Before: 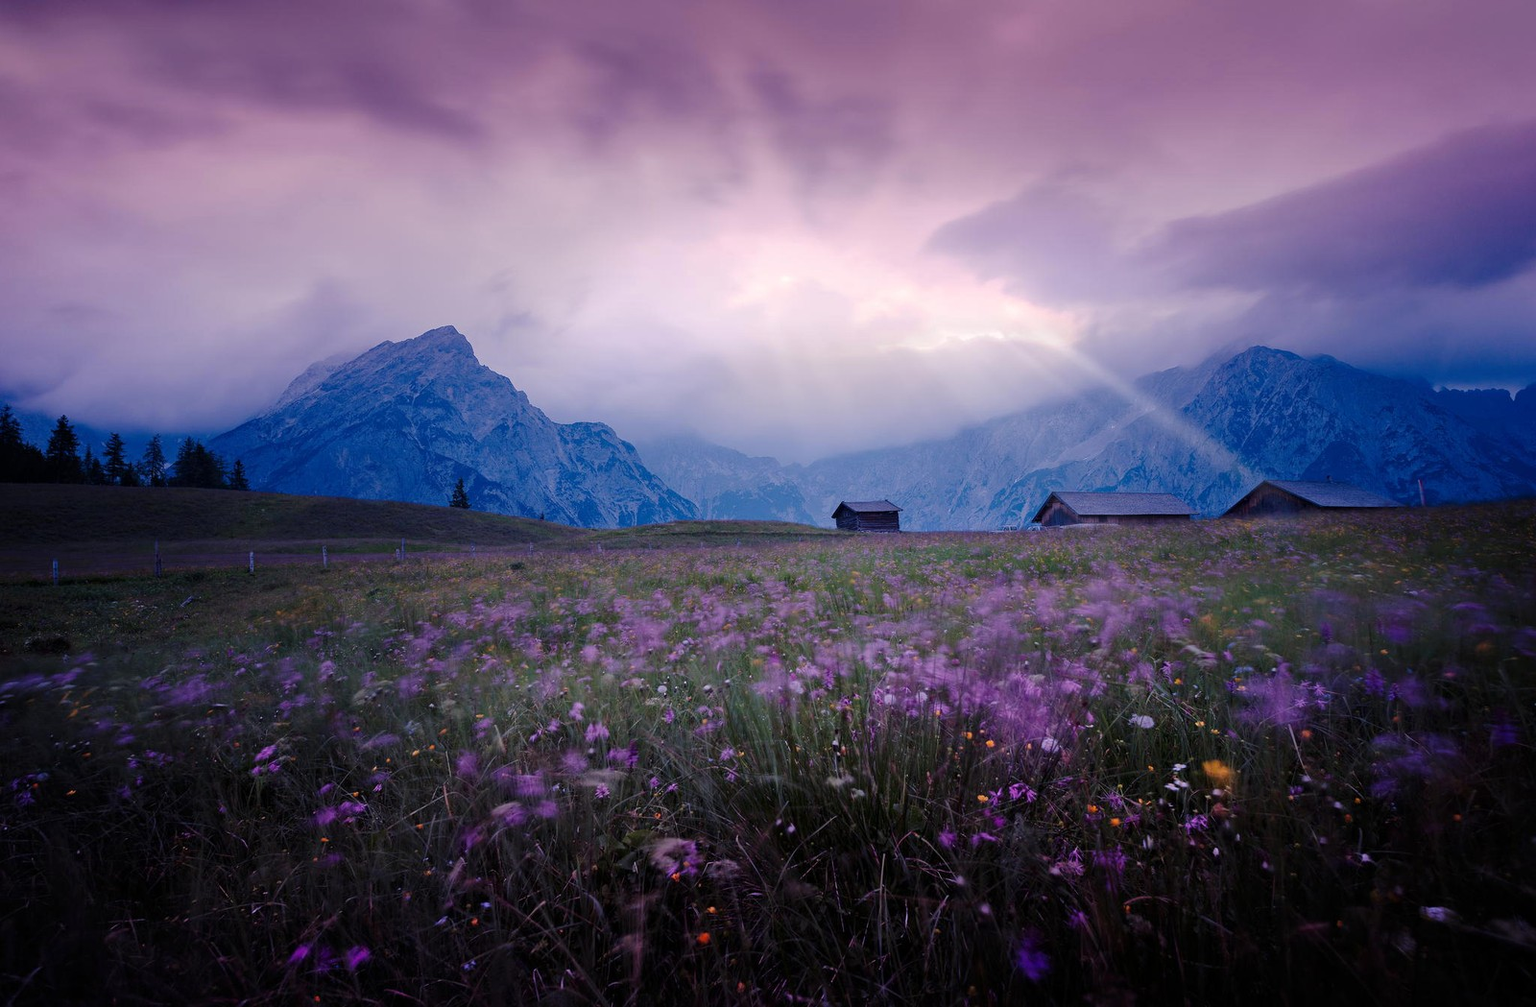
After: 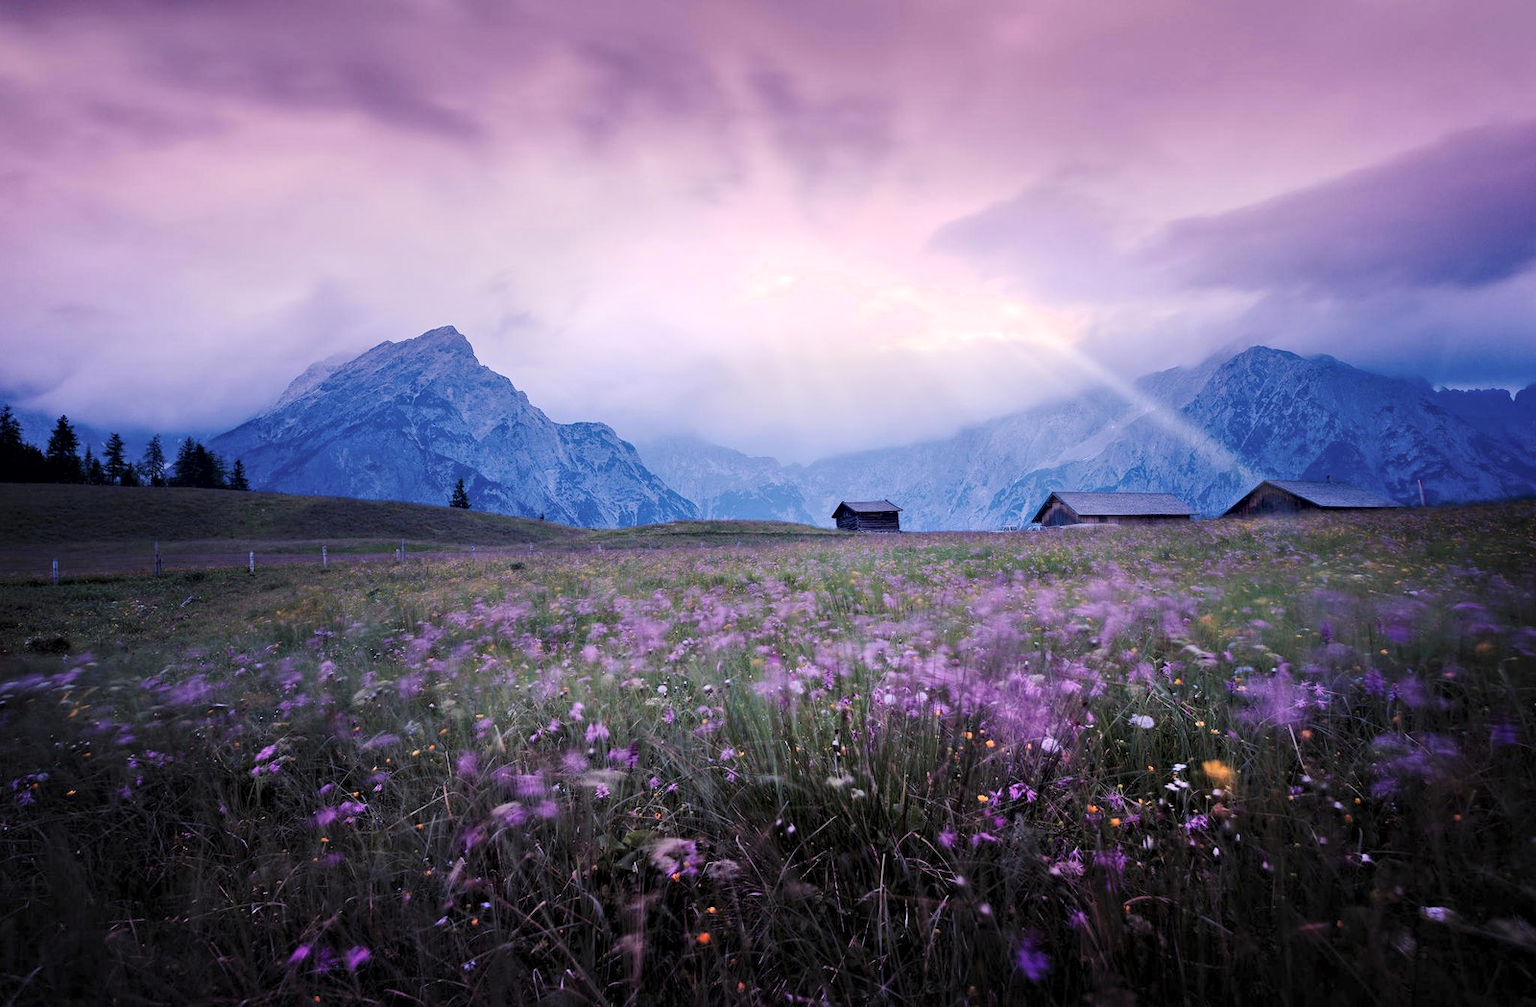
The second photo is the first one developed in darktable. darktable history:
contrast brightness saturation: contrast 0.144, brightness 0.229
color zones: curves: ch0 [(0.25, 0.5) (0.636, 0.25) (0.75, 0.5)]
exposure: exposure 0.076 EV, compensate highlight preservation false
contrast equalizer: octaves 7, y [[0.524, 0.538, 0.547, 0.548, 0.538, 0.524], [0.5 ×6], [0.5 ×6], [0 ×6], [0 ×6]]
